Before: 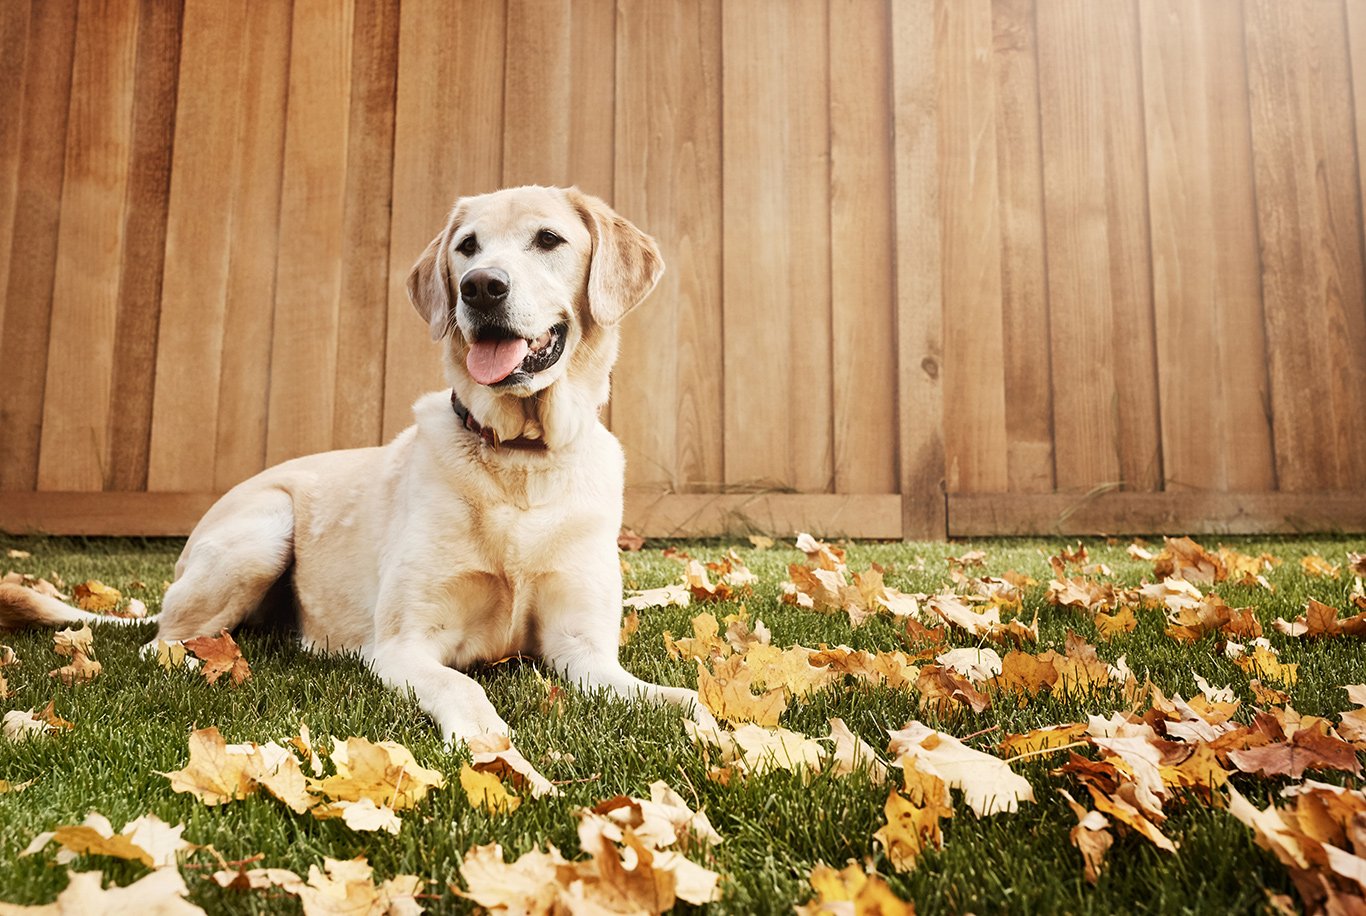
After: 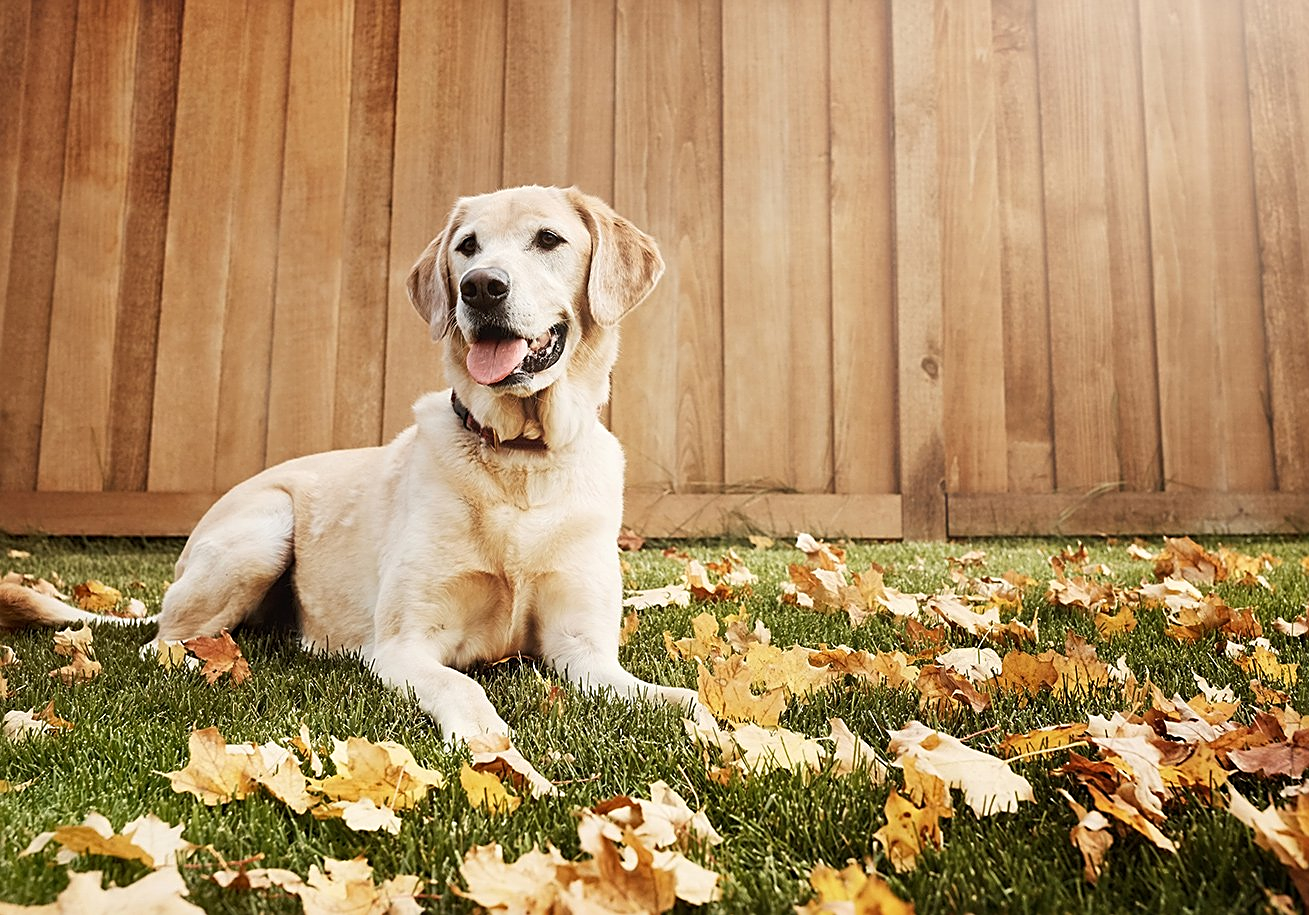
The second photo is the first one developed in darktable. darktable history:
sharpen: on, module defaults
crop: right 4.126%, bottom 0.031%
